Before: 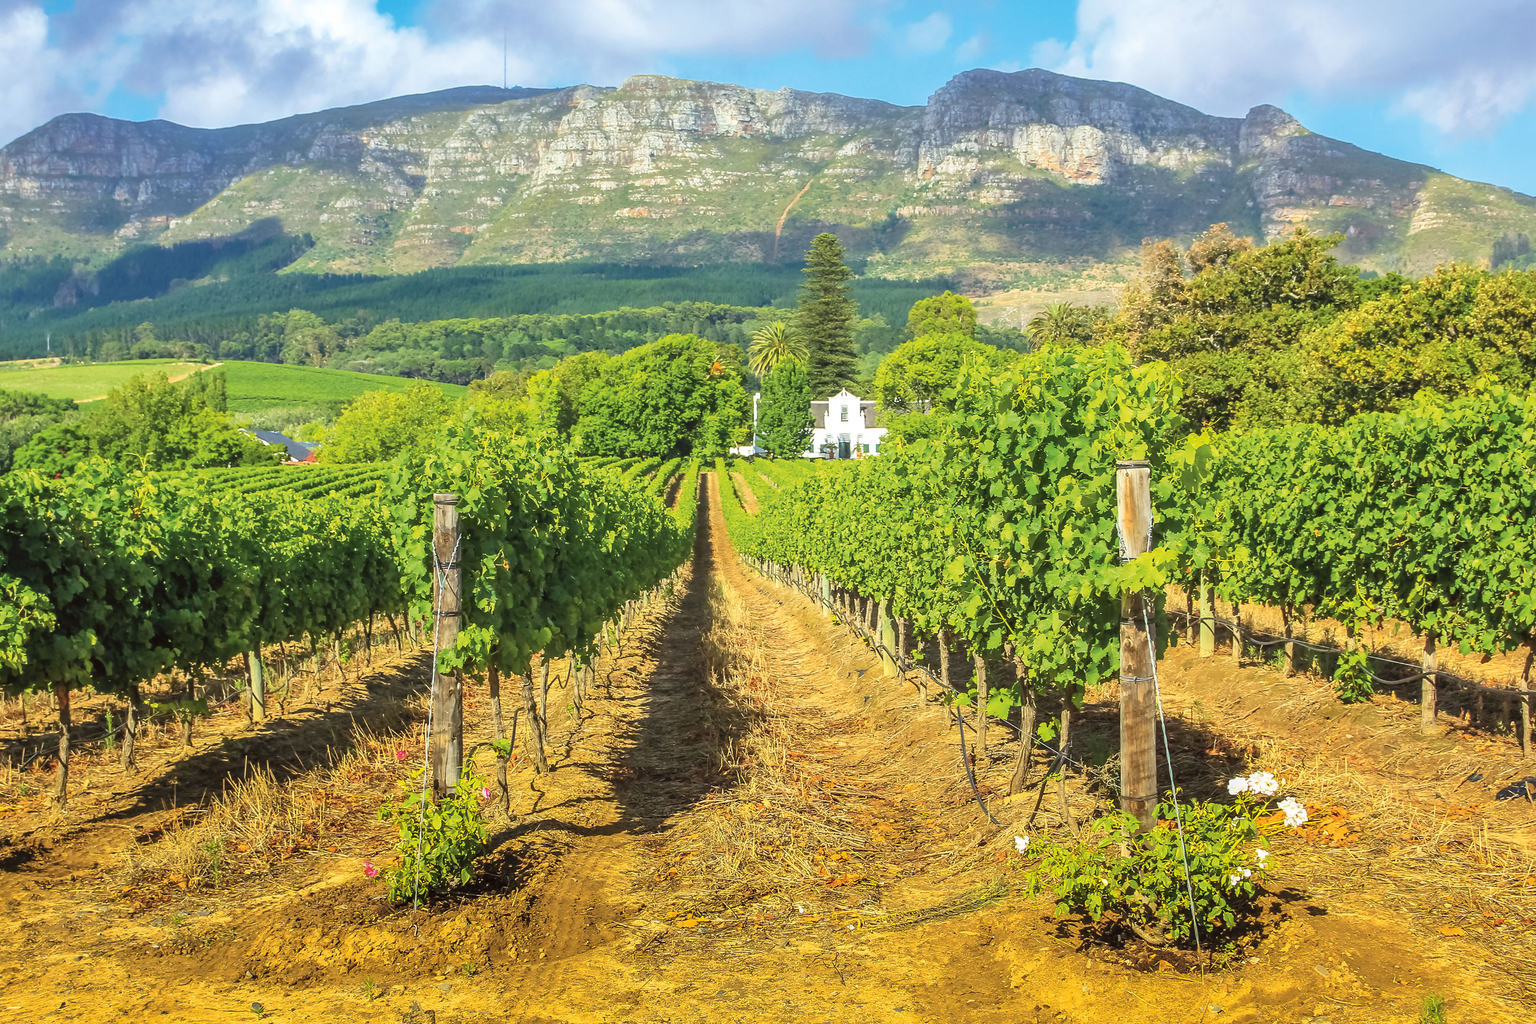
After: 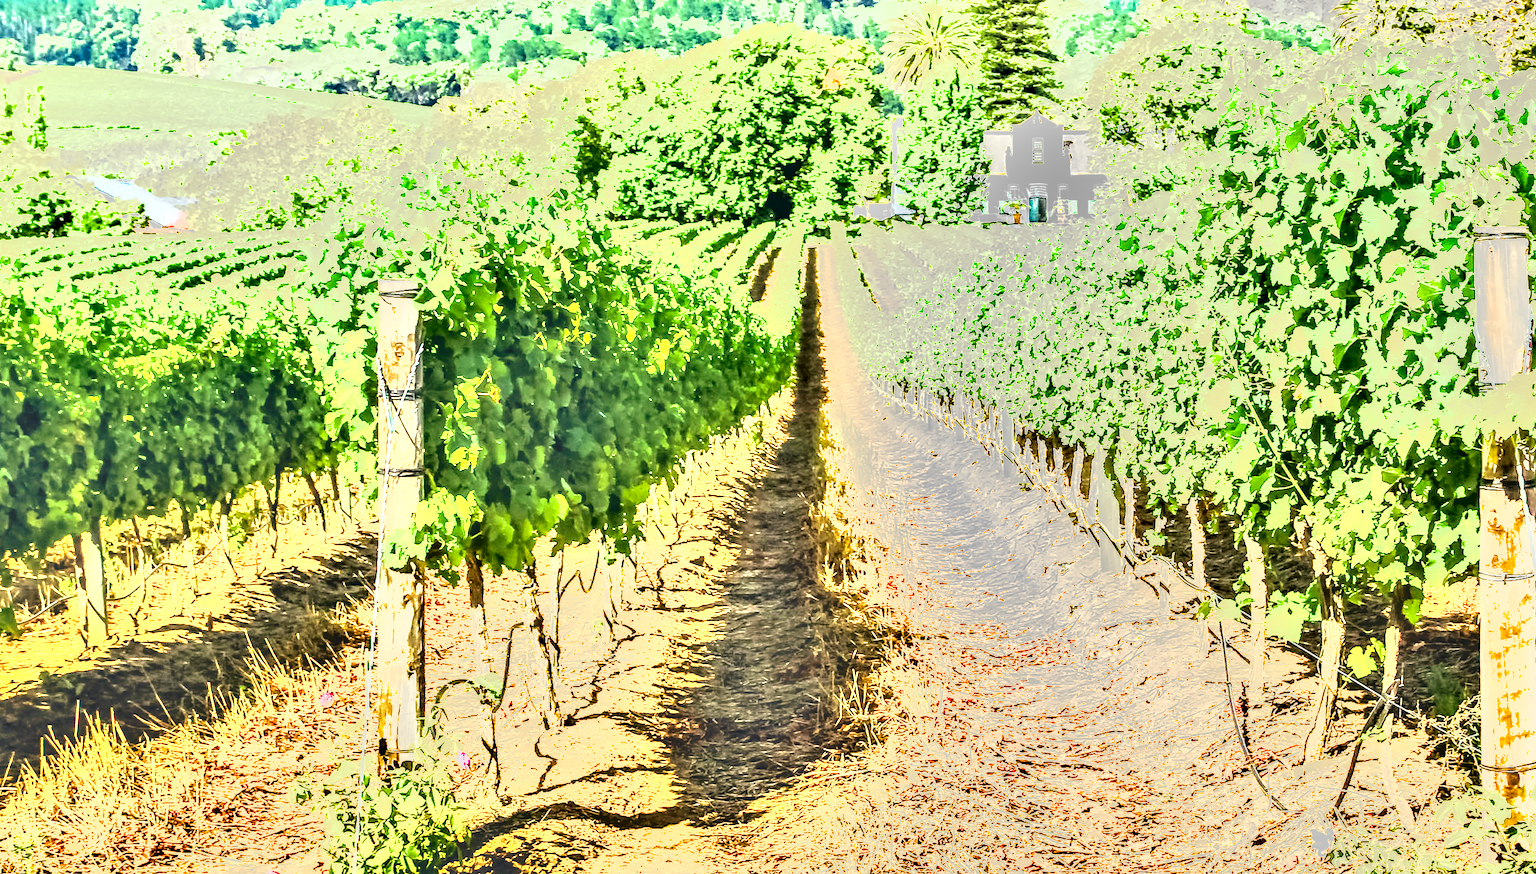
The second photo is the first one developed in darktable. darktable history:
crop: left 12.885%, top 31.224%, right 24.78%, bottom 15.549%
local contrast: on, module defaults
shadows and highlights: soften with gaussian
contrast brightness saturation: brightness 0.14
exposure: black level correction 0, exposure 2.35 EV, compensate highlight preservation false
color balance rgb: shadows lift › luminance -40.829%, shadows lift › chroma 14.306%, shadows lift › hue 257.57°, perceptual saturation grading › global saturation 0.461%, global vibrance 25.014%
